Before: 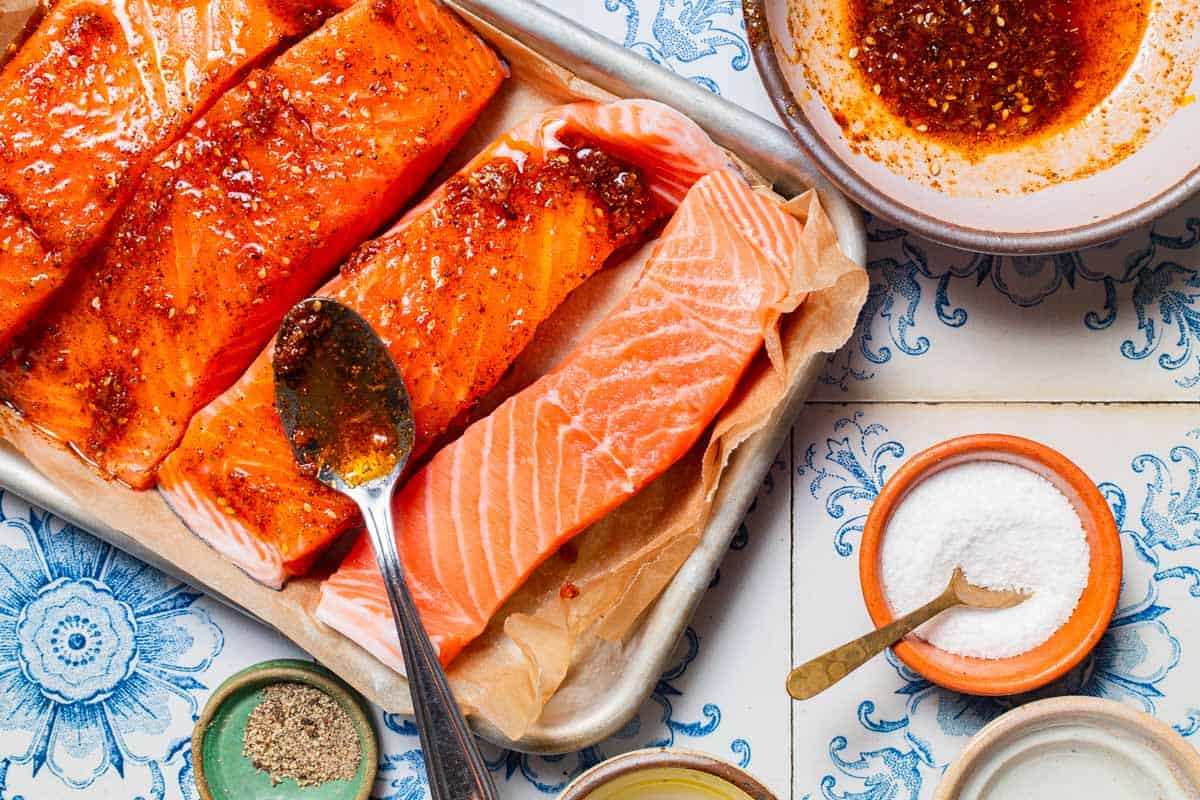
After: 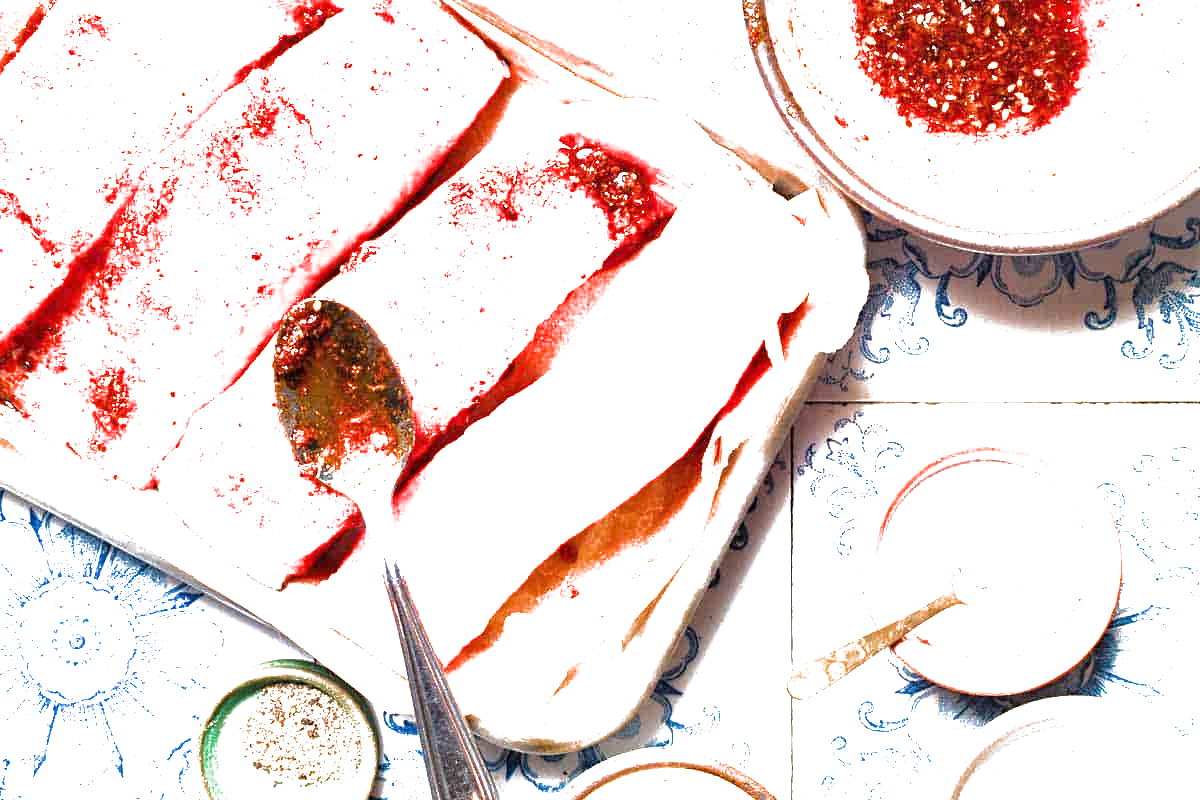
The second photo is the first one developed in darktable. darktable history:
exposure: black level correction 0, exposure 1.67 EV, compensate highlight preservation false
filmic rgb: black relative exposure -12.71 EV, white relative exposure 2.82 EV, threshold 3.01 EV, target black luminance 0%, hardness 8.52, latitude 70.35%, contrast 1.135, shadows ↔ highlights balance -0.475%, preserve chrominance RGB euclidean norm (legacy), color science v4 (2020), iterations of high-quality reconstruction 0, enable highlight reconstruction true
